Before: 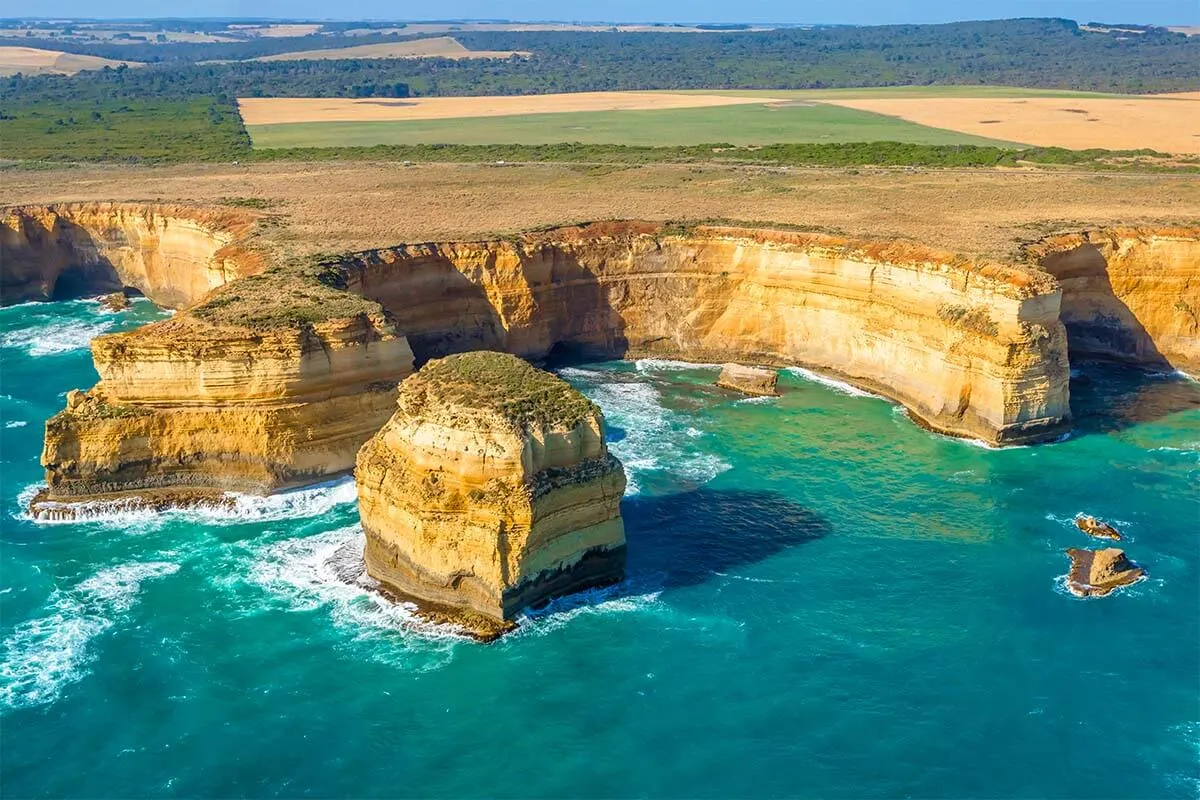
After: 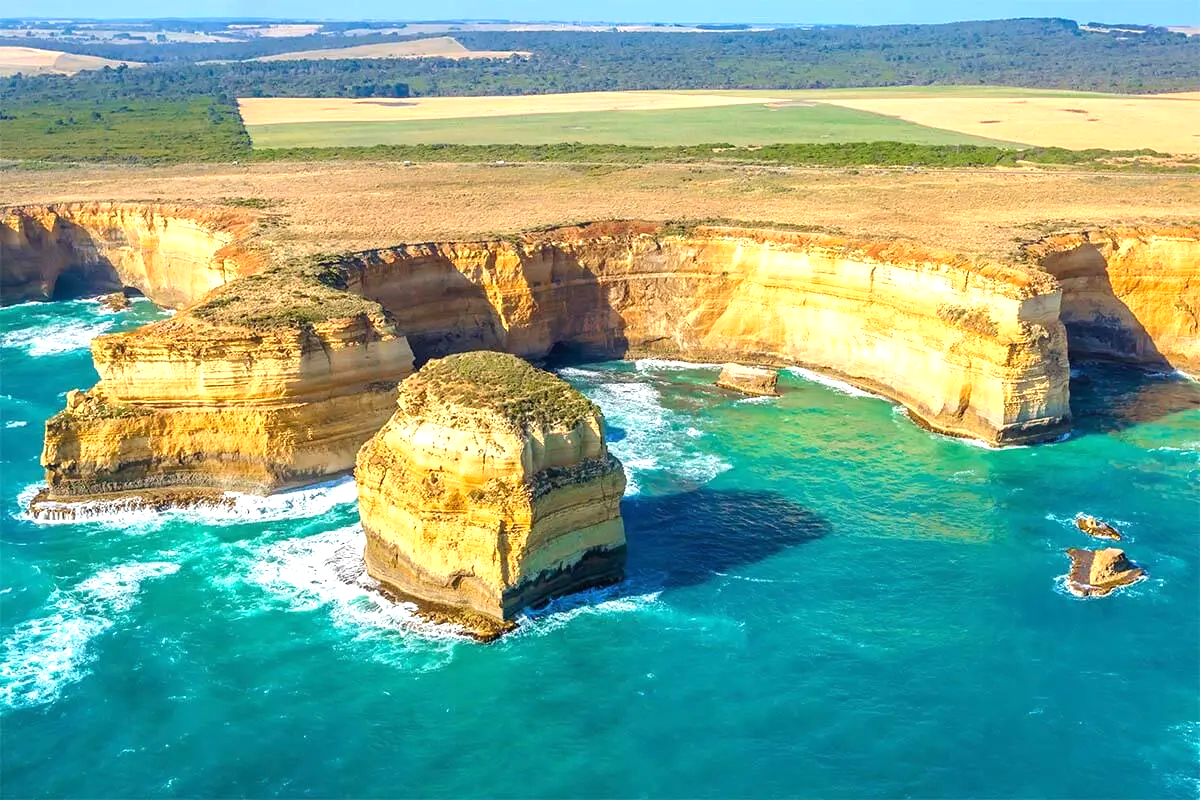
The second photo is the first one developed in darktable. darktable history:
exposure: black level correction 0, exposure 0.682 EV, compensate highlight preservation false
